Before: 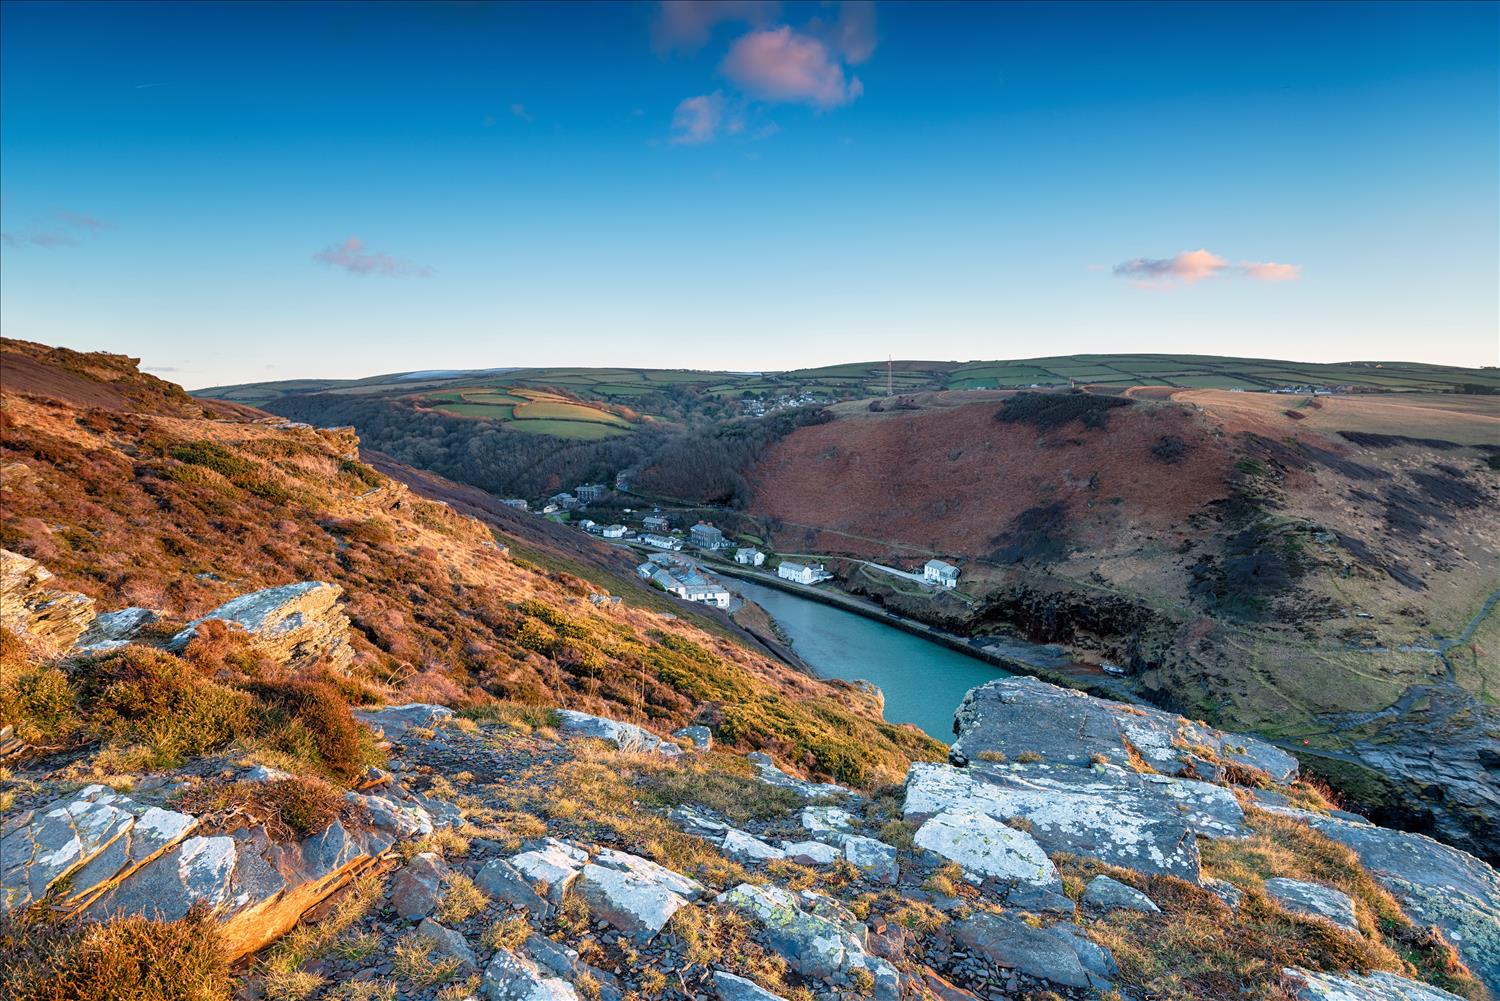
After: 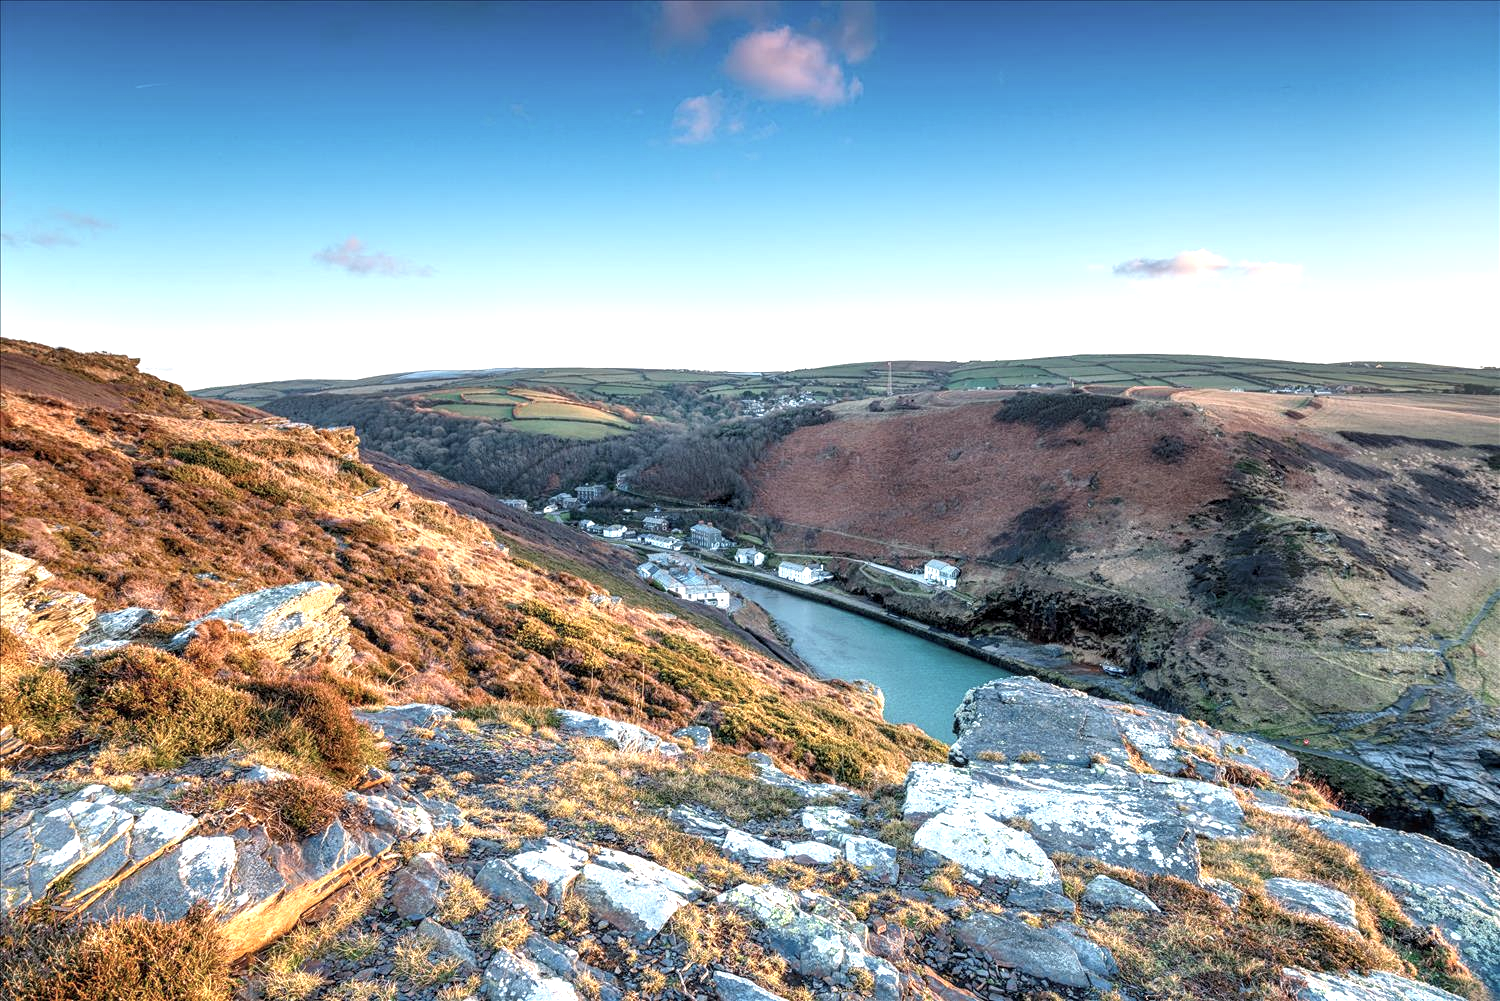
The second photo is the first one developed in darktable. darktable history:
exposure: black level correction 0, exposure 0.704 EV, compensate highlight preservation false
color correction: highlights b* -0.054, saturation 0.779
local contrast: on, module defaults
